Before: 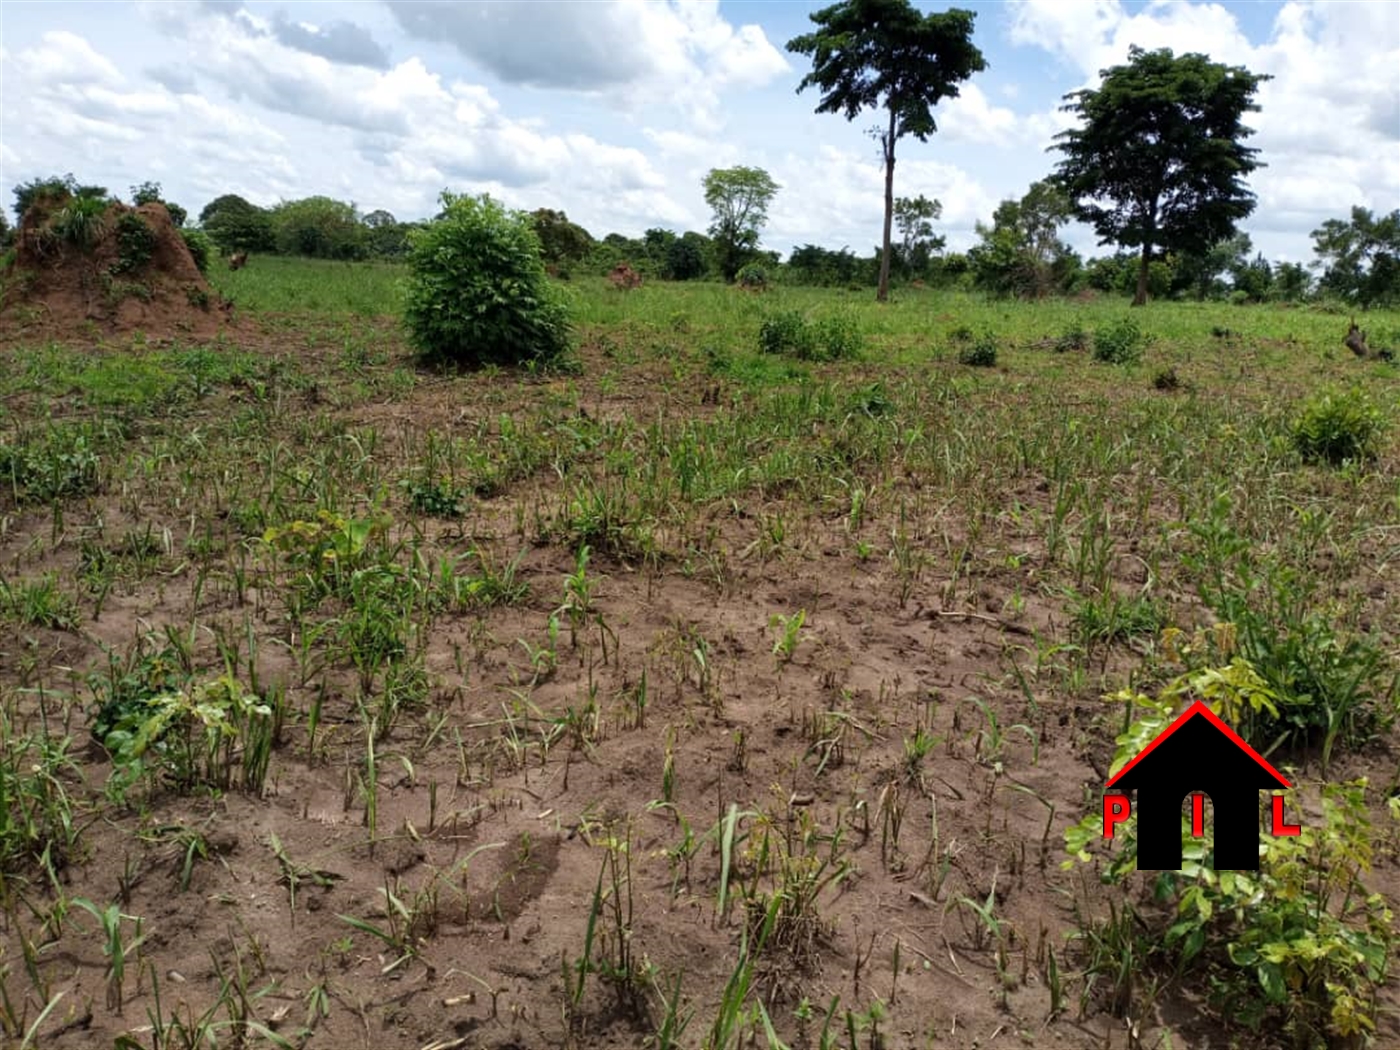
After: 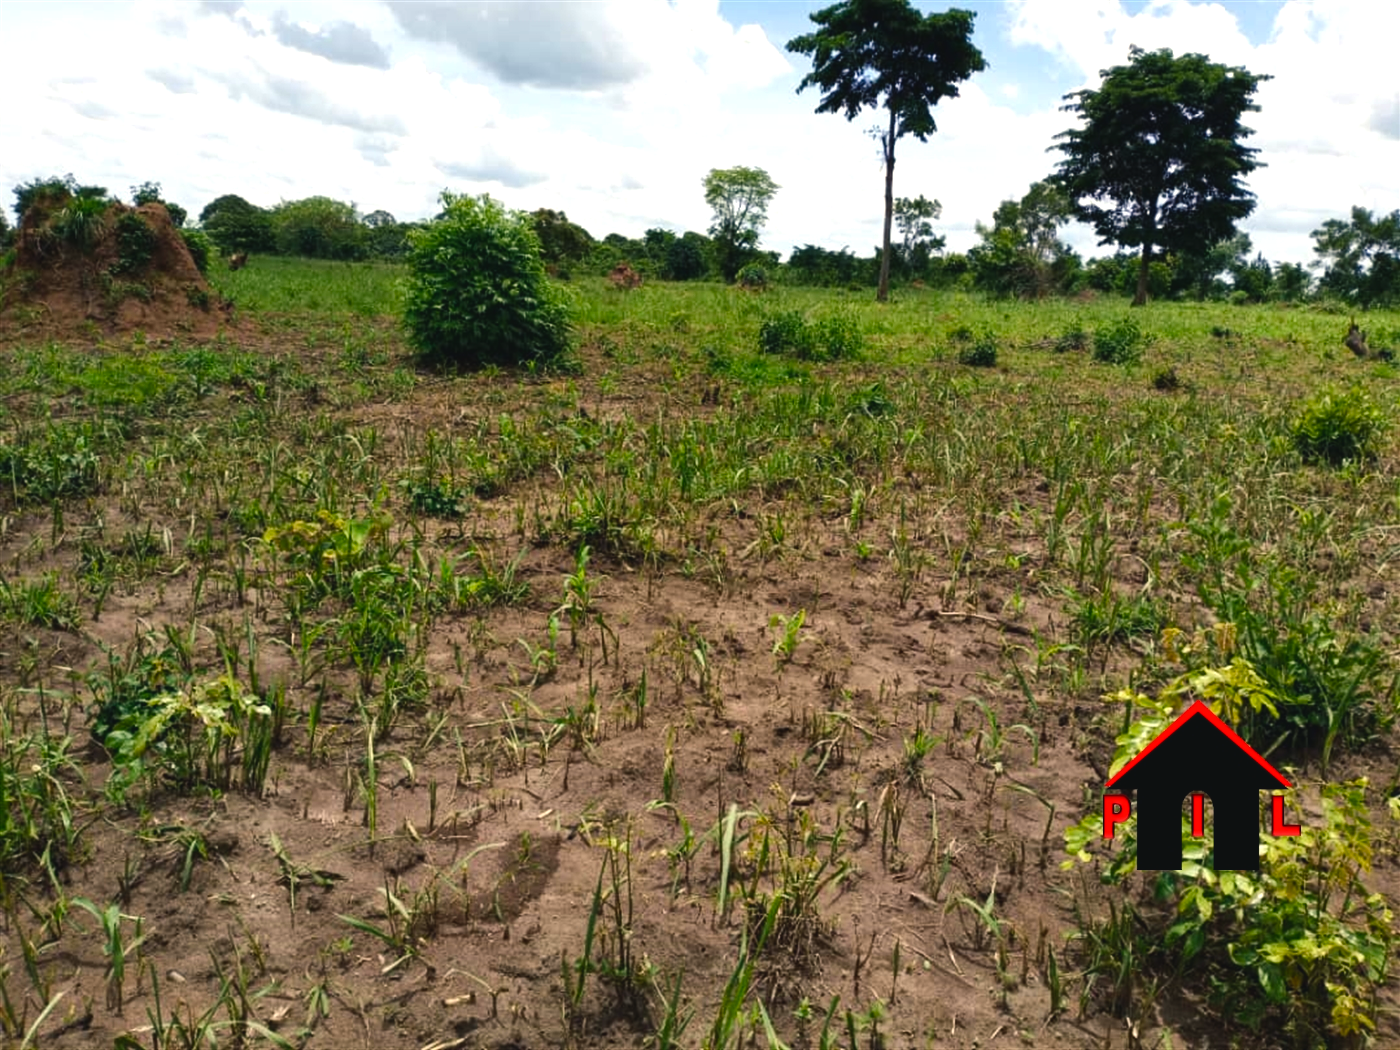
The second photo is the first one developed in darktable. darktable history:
tone equalizer: -8 EV -0.417 EV, -7 EV -0.389 EV, -6 EV -0.333 EV, -5 EV -0.222 EV, -3 EV 0.222 EV, -2 EV 0.333 EV, -1 EV 0.389 EV, +0 EV 0.417 EV, edges refinement/feathering 500, mask exposure compensation -1.57 EV, preserve details no
color balance rgb: shadows lift › chroma 2%, shadows lift › hue 219.6°, power › hue 313.2°, highlights gain › chroma 3%, highlights gain › hue 75.6°, global offset › luminance 0.5%, perceptual saturation grading › global saturation 15.33%, perceptual saturation grading › highlights -19.33%, perceptual saturation grading › shadows 20%, global vibrance 20%
